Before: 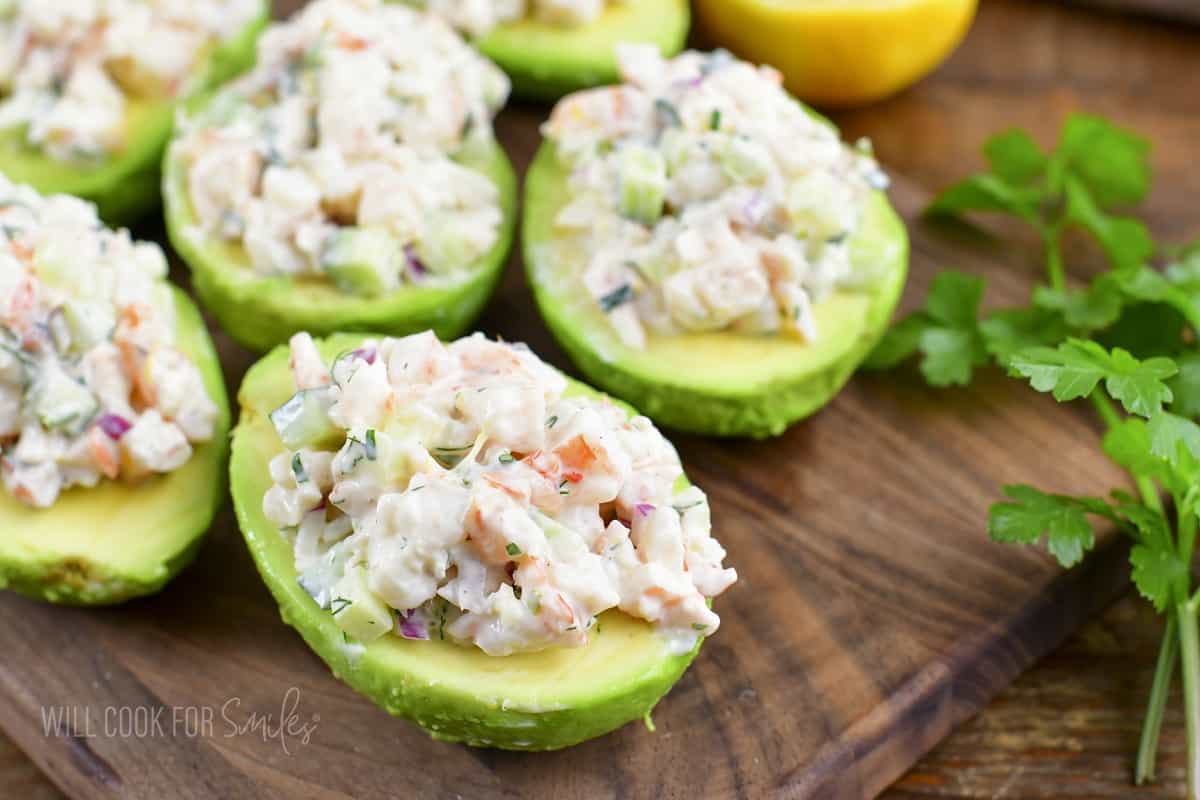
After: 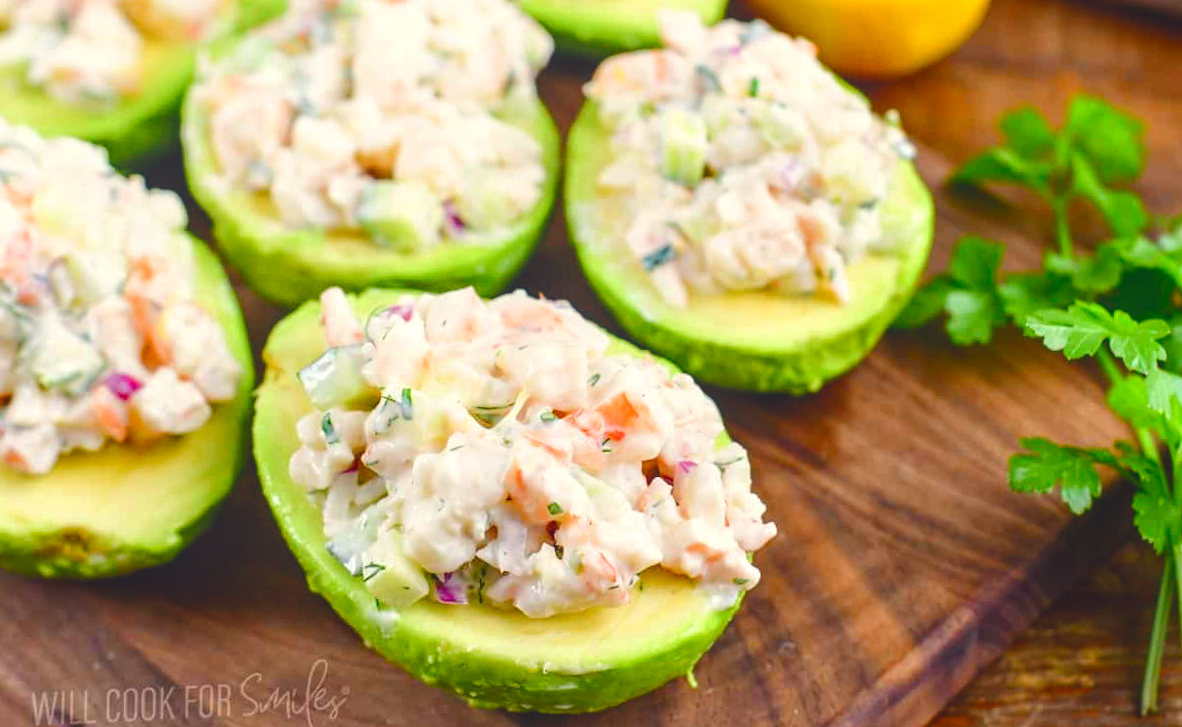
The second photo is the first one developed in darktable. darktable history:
color zones: curves: ch0 [(0.25, 0.5) (0.463, 0.627) (0.484, 0.637) (0.75, 0.5)]
local contrast: on, module defaults
shadows and highlights: shadows -23.08, highlights 46.15, soften with gaussian
rotate and perspective: rotation -0.013°, lens shift (vertical) -0.027, lens shift (horizontal) 0.178, crop left 0.016, crop right 0.989, crop top 0.082, crop bottom 0.918
color balance rgb: shadows lift › chroma 3%, shadows lift › hue 280.8°, power › hue 330°, highlights gain › chroma 3%, highlights gain › hue 75.6°, global offset › luminance 2%, perceptual saturation grading › global saturation 20%, perceptual saturation grading › highlights -25%, perceptual saturation grading › shadows 50%, global vibrance 20.33%
